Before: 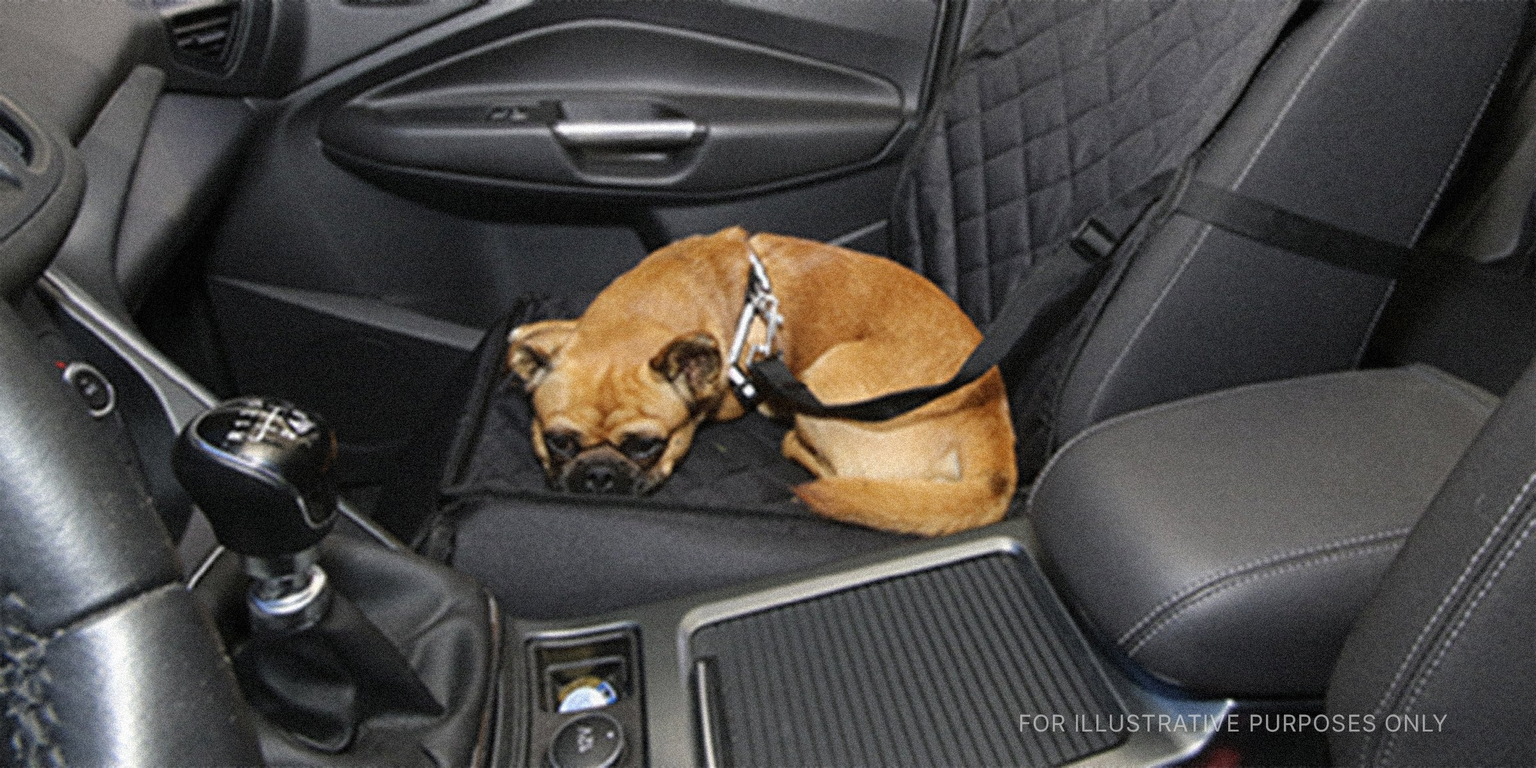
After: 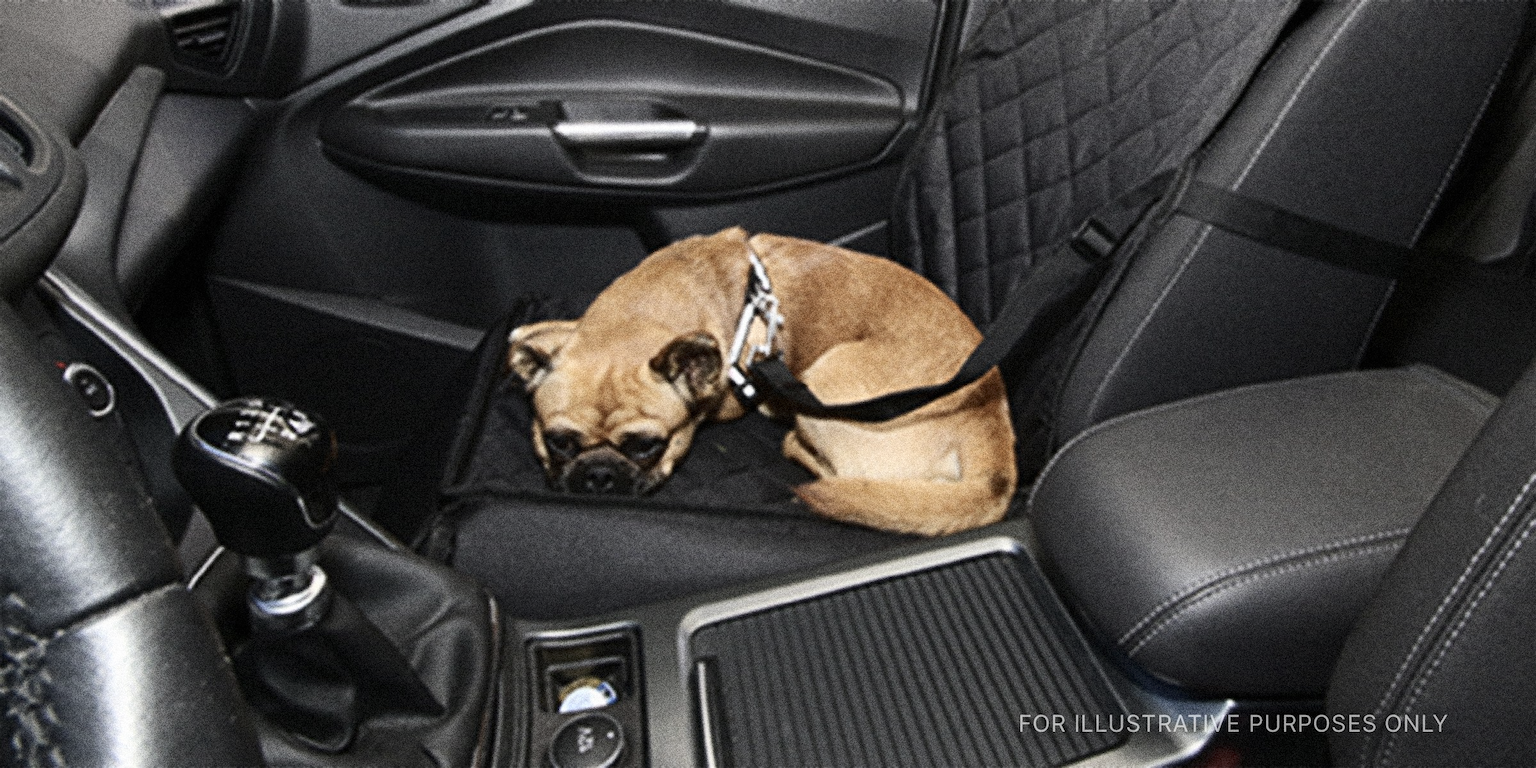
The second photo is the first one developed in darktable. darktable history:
contrast brightness saturation: contrast 0.247, saturation -0.321
